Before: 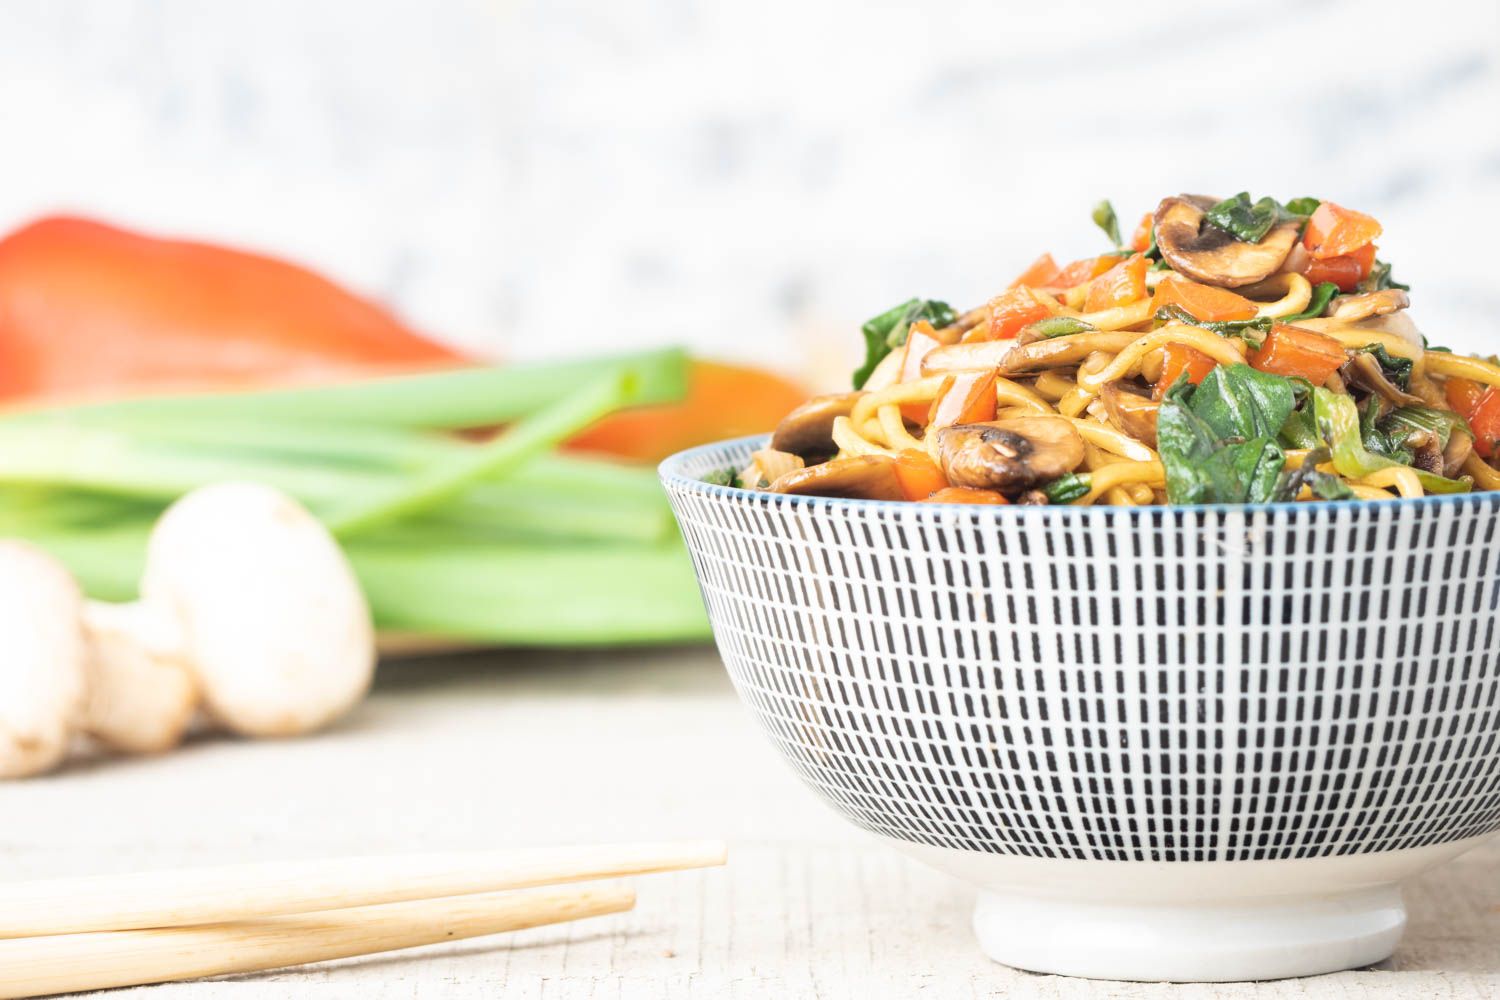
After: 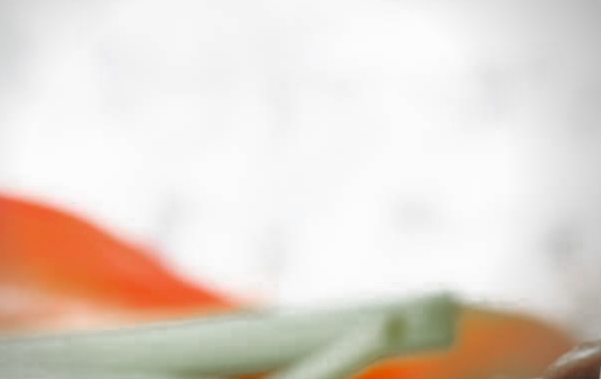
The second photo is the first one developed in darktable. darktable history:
crop: left 15.534%, top 5.428%, right 44.377%, bottom 56.651%
vignetting: center (-0.119, -0.003), width/height ratio 1.098
color balance rgb: perceptual saturation grading › global saturation 0.081%, perceptual saturation grading › highlights -24.809%, perceptual saturation grading › shadows 29.319%
color zones: curves: ch0 [(0, 0.48) (0.209, 0.398) (0.305, 0.332) (0.429, 0.493) (0.571, 0.5) (0.714, 0.5) (0.857, 0.5) (1, 0.48)]; ch1 [(0, 0.736) (0.143, 0.625) (0.225, 0.371) (0.429, 0.256) (0.571, 0.241) (0.714, 0.213) (0.857, 0.48) (1, 0.736)]; ch2 [(0, 0.448) (0.143, 0.498) (0.286, 0.5) (0.429, 0.5) (0.571, 0.5) (0.714, 0.5) (0.857, 0.5) (1, 0.448)], mix 33.17%
